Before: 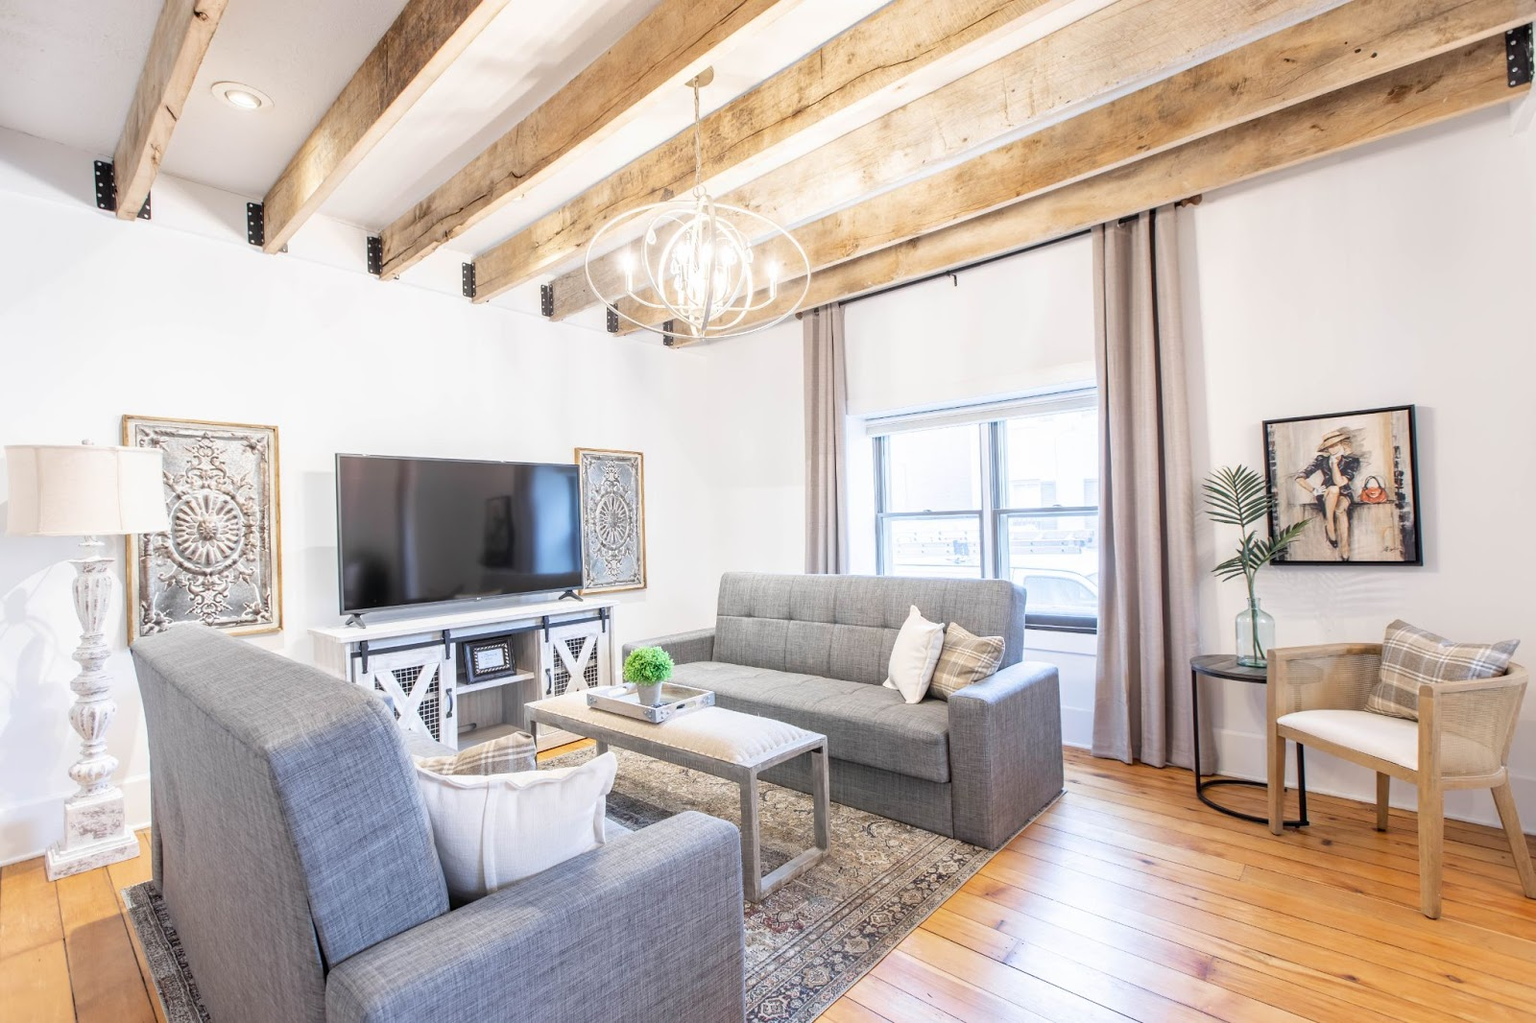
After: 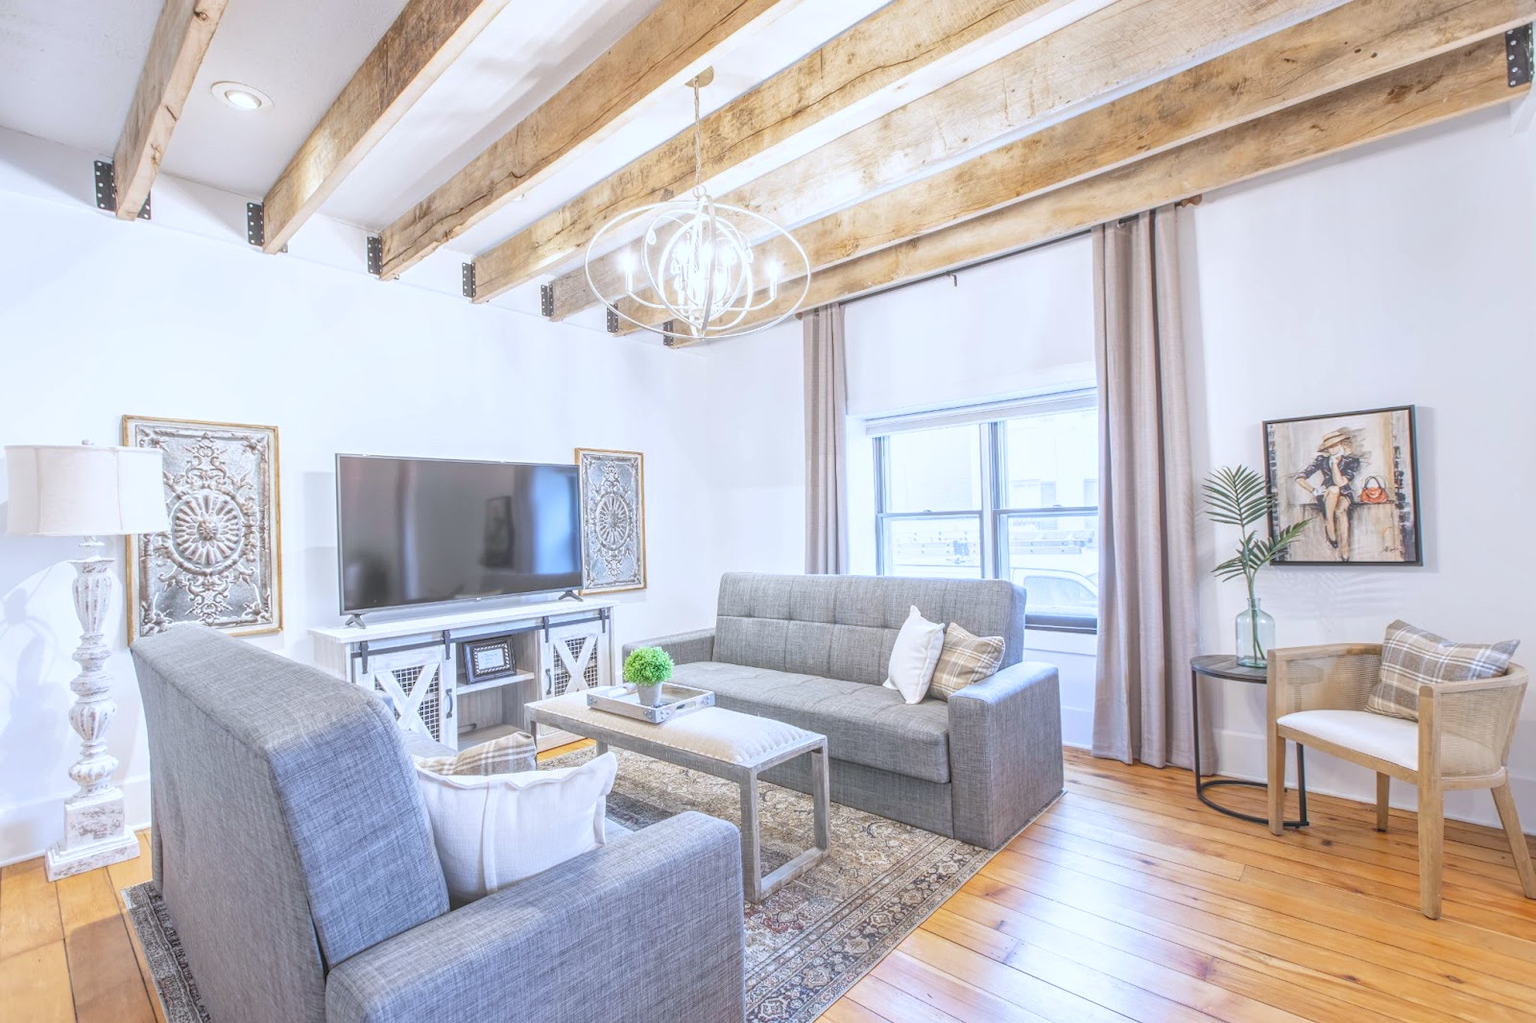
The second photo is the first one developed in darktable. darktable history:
white balance: red 0.954, blue 1.079
local contrast: highlights 73%, shadows 15%, midtone range 0.197
